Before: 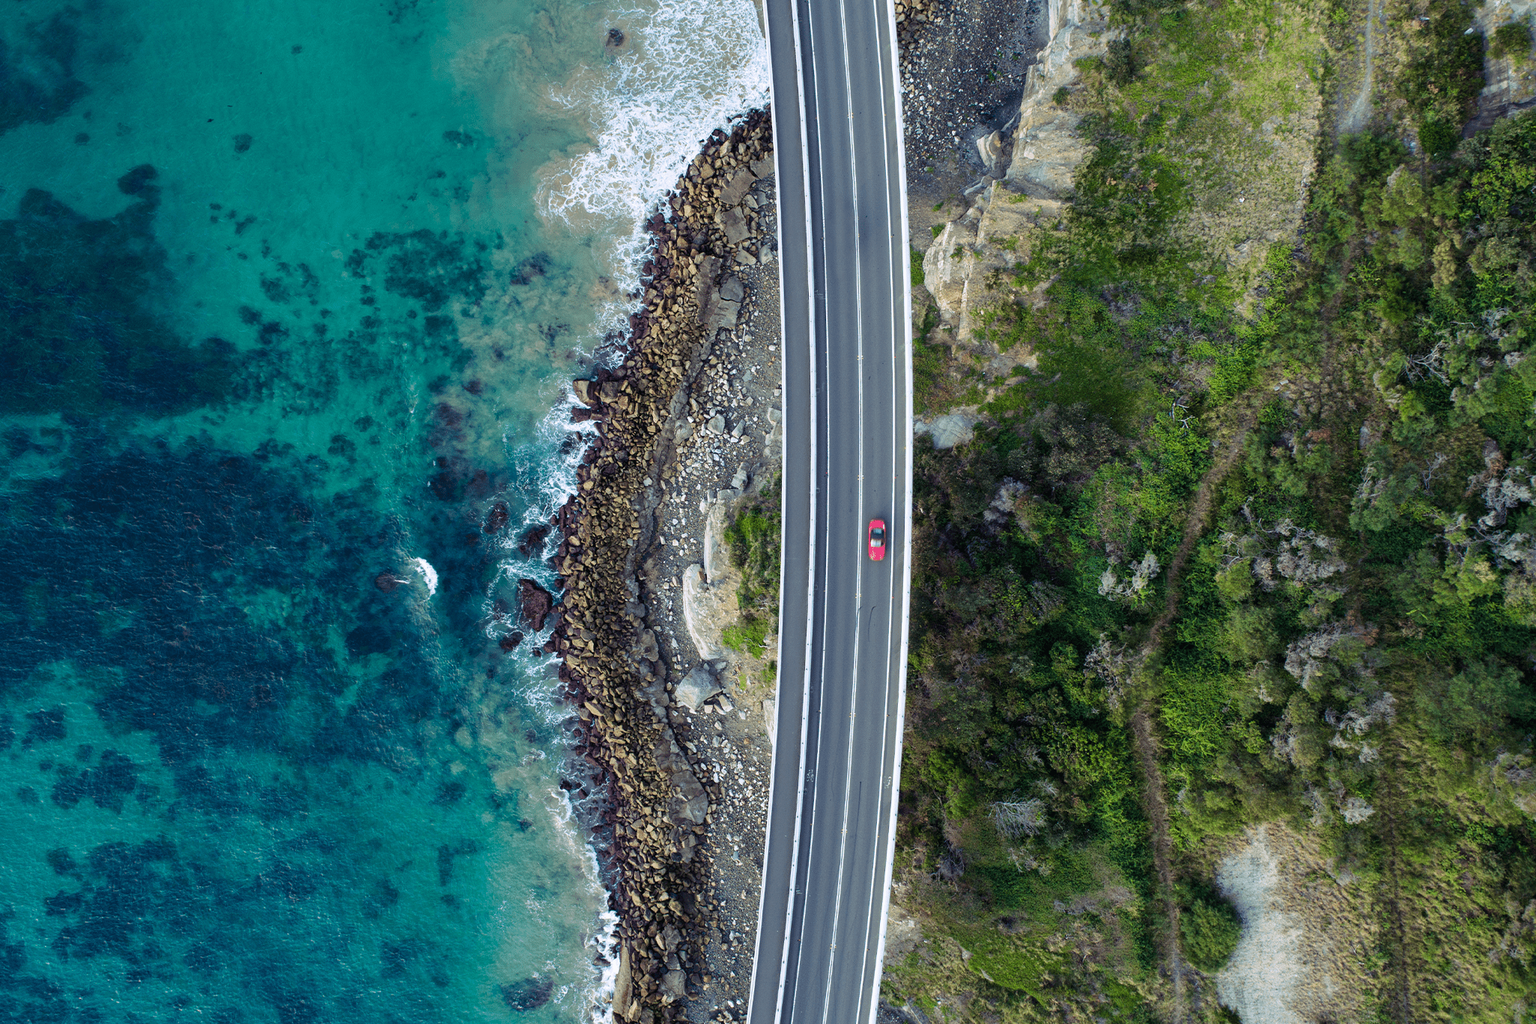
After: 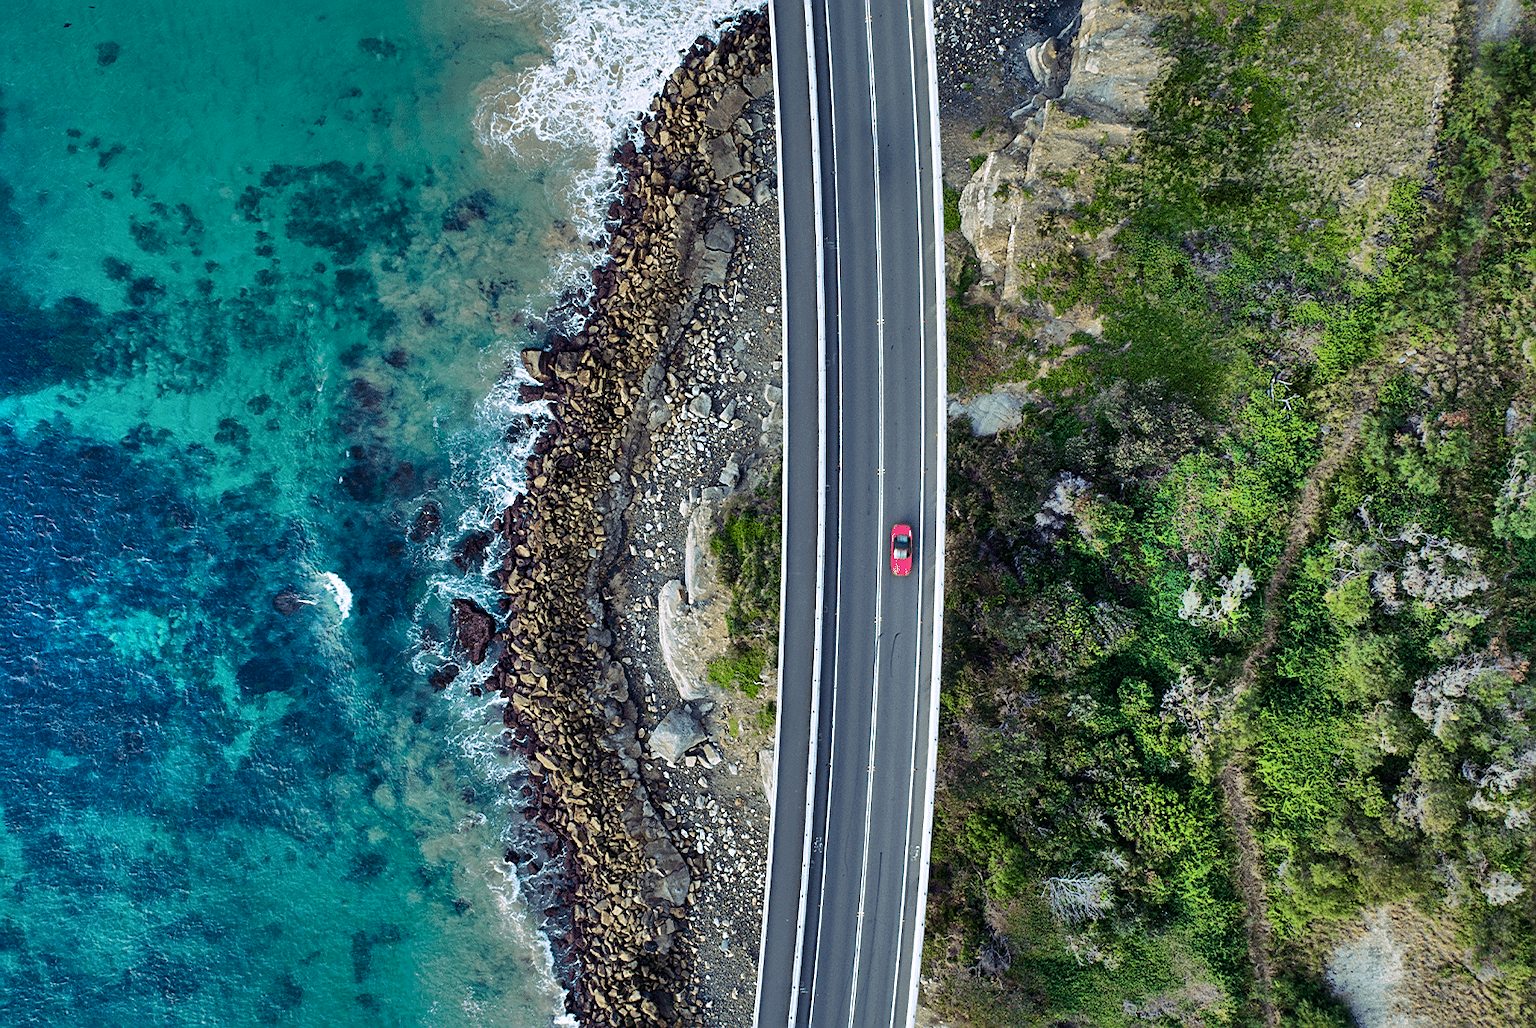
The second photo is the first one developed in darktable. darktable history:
shadows and highlights: shadows 74.12, highlights -25.12, soften with gaussian
sharpen: on, module defaults
contrast brightness saturation: brightness -0.094
crop and rotate: left 10.209%, top 9.81%, right 9.869%, bottom 9.869%
